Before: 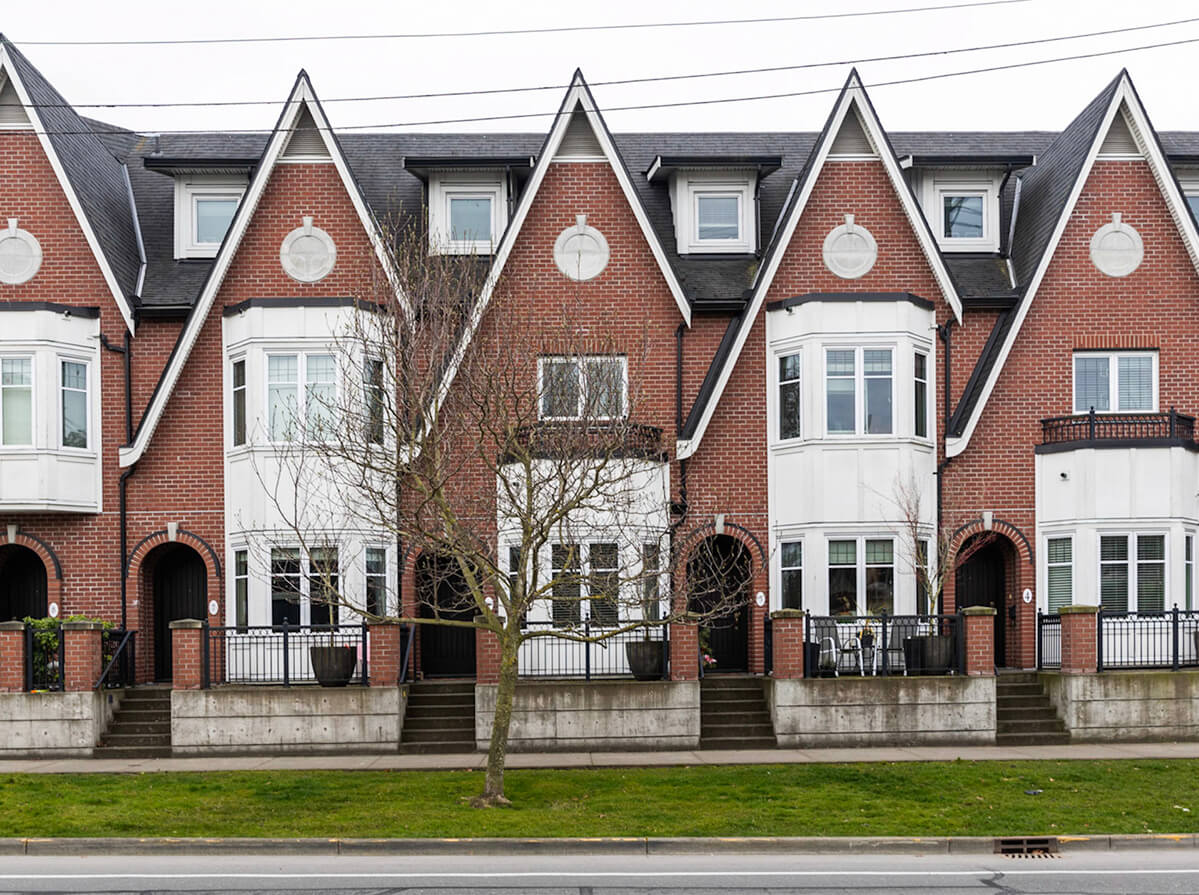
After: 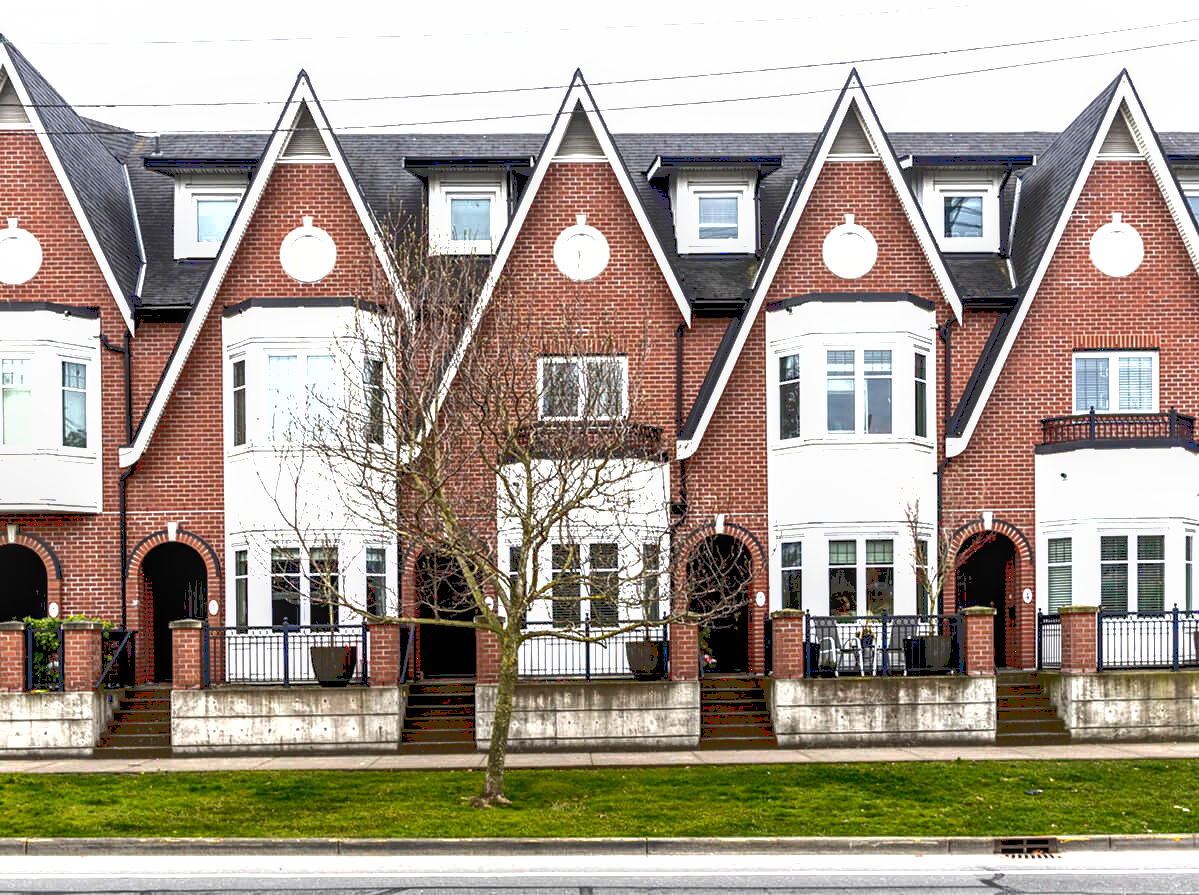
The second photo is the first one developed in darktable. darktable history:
base curve: curves: ch0 [(0, 0.02) (0.083, 0.036) (1, 1)]
local contrast: on, module defaults
exposure: black level correction 0.011, exposure 1.077 EV, compensate highlight preservation false
shadows and highlights: on, module defaults
contrast brightness saturation: contrast 0.074
